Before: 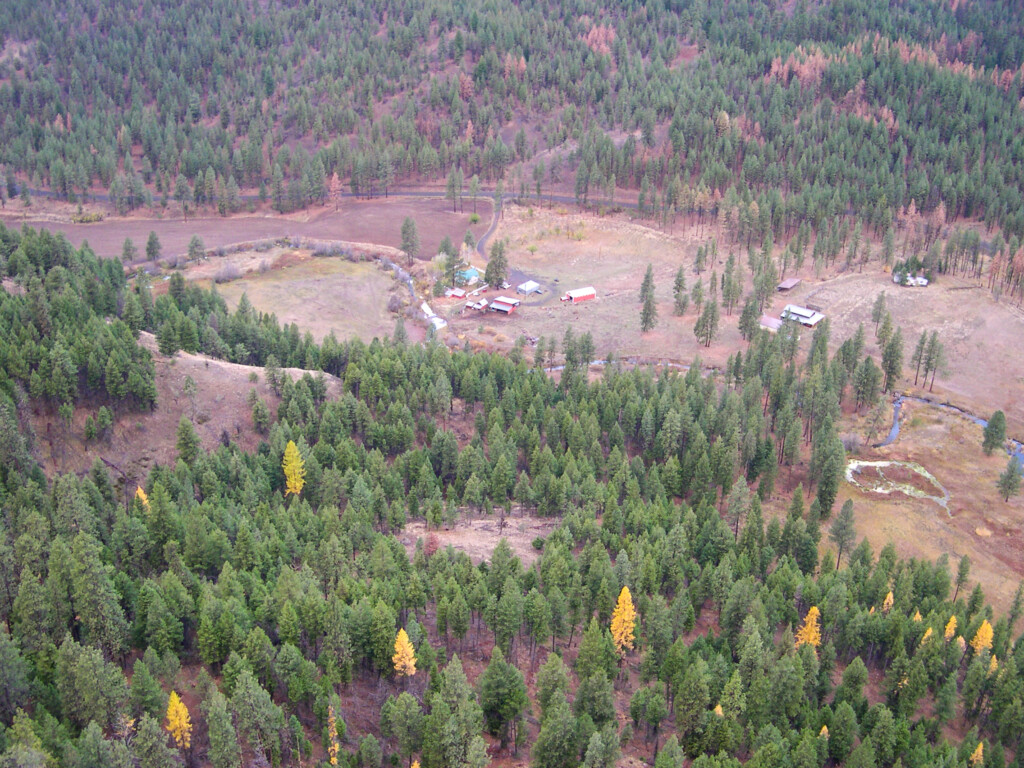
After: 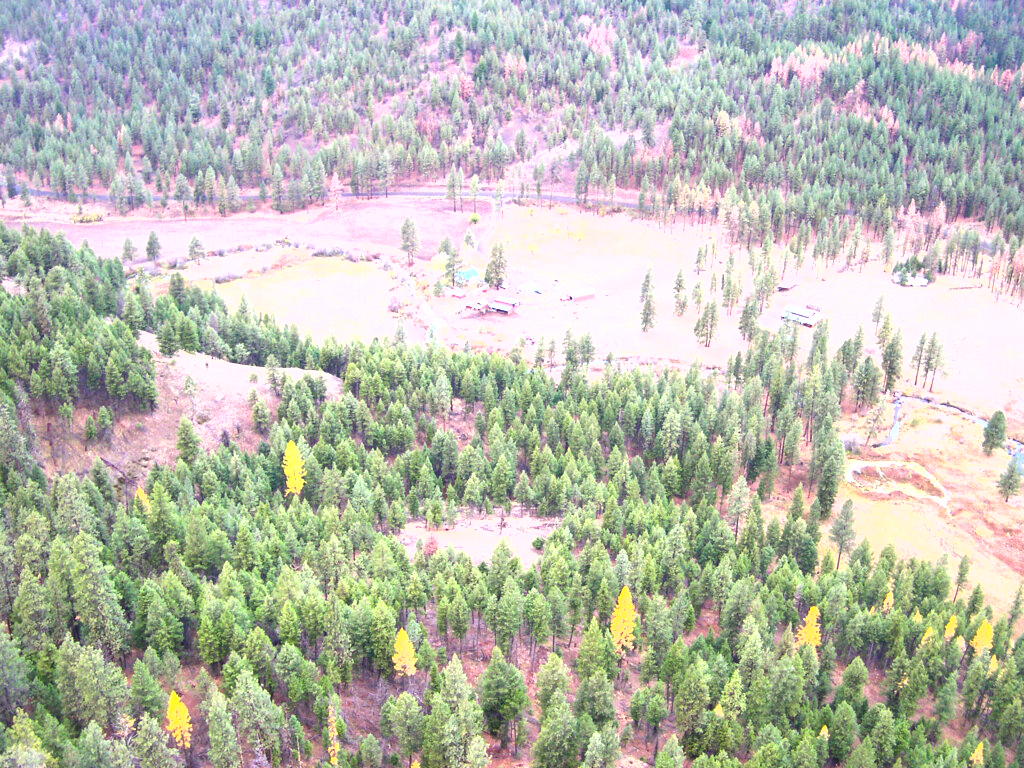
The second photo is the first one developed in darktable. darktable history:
shadows and highlights: radius 125.46, shadows 30.51, highlights -30.51, low approximation 0.01, soften with gaussian
exposure: black level correction 0, exposure 1.45 EV, compensate exposure bias true, compensate highlight preservation false
